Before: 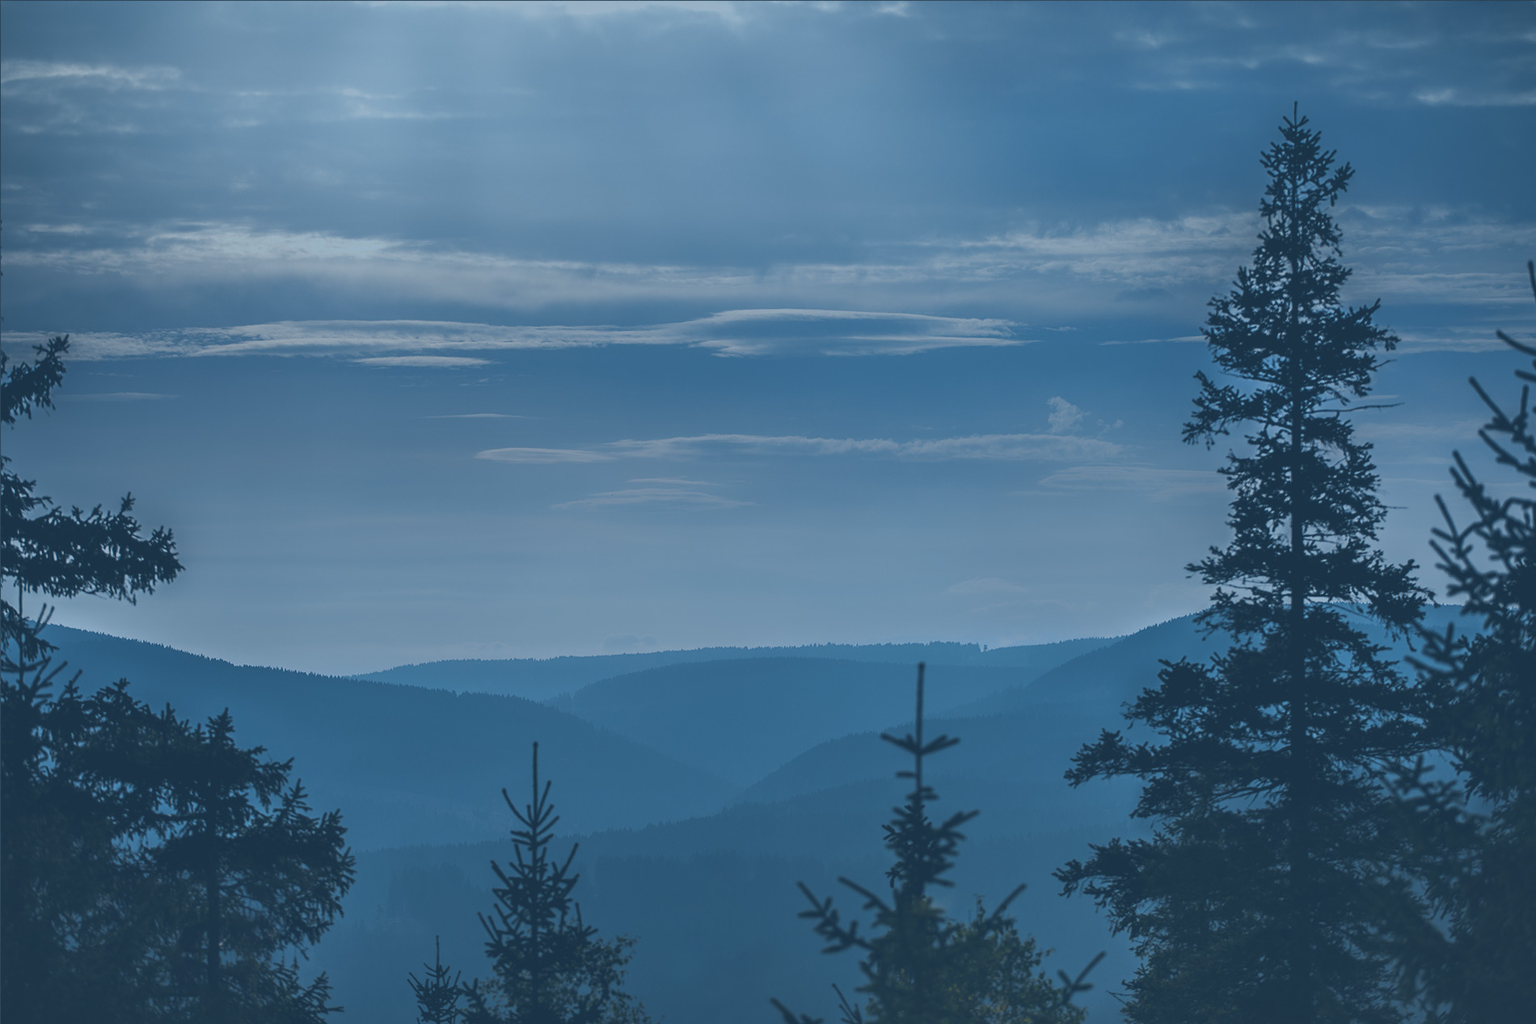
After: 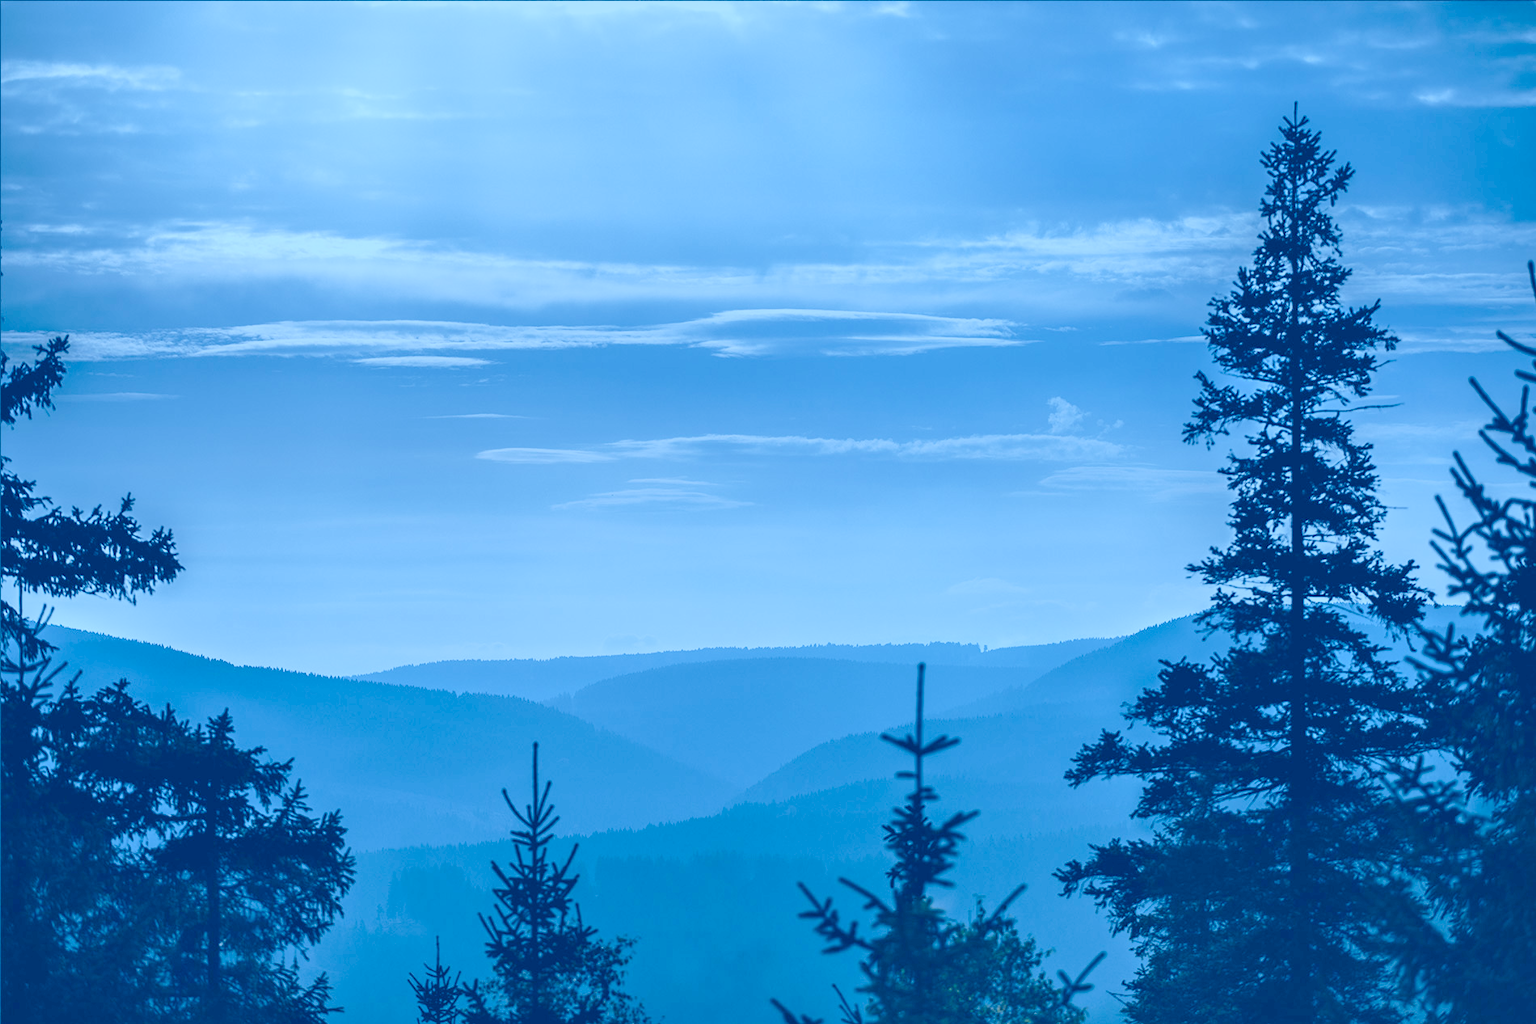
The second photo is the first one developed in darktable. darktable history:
sigmoid: on, module defaults
white balance: red 1.004, blue 1.096
tone curve: curves: ch0 [(0, 0) (0.003, 0.002) (0.011, 0.008) (0.025, 0.016) (0.044, 0.026) (0.069, 0.04) (0.1, 0.061) (0.136, 0.104) (0.177, 0.15) (0.224, 0.22) (0.277, 0.307) (0.335, 0.399) (0.399, 0.492) (0.468, 0.575) (0.543, 0.638) (0.623, 0.701) (0.709, 0.778) (0.801, 0.85) (0.898, 0.934) (1, 1)], preserve colors none
local contrast: highlights 100%, shadows 100%, detail 120%, midtone range 0.2
exposure: black level correction 0.001, exposure 0.675 EV, compensate highlight preservation false
color correction: highlights a* -9.73, highlights b* -21.22
